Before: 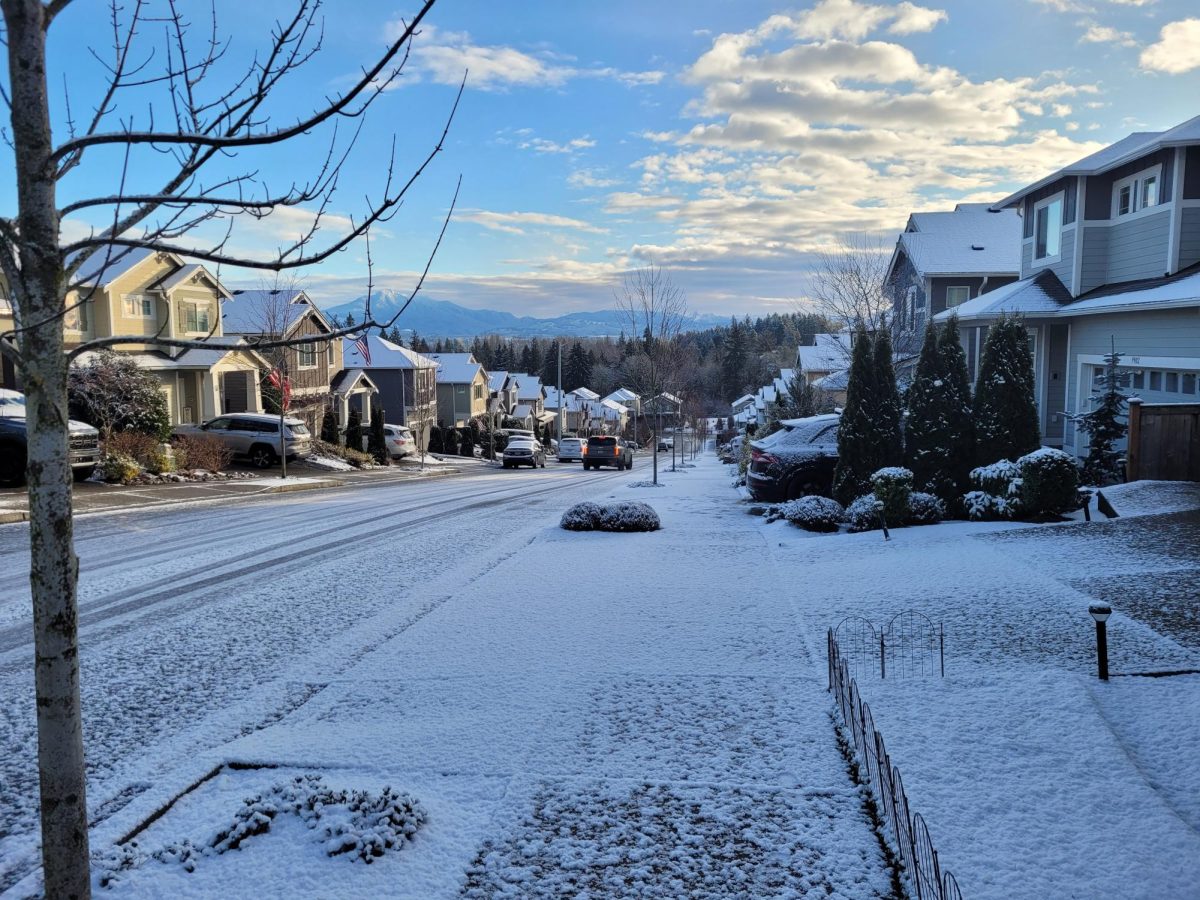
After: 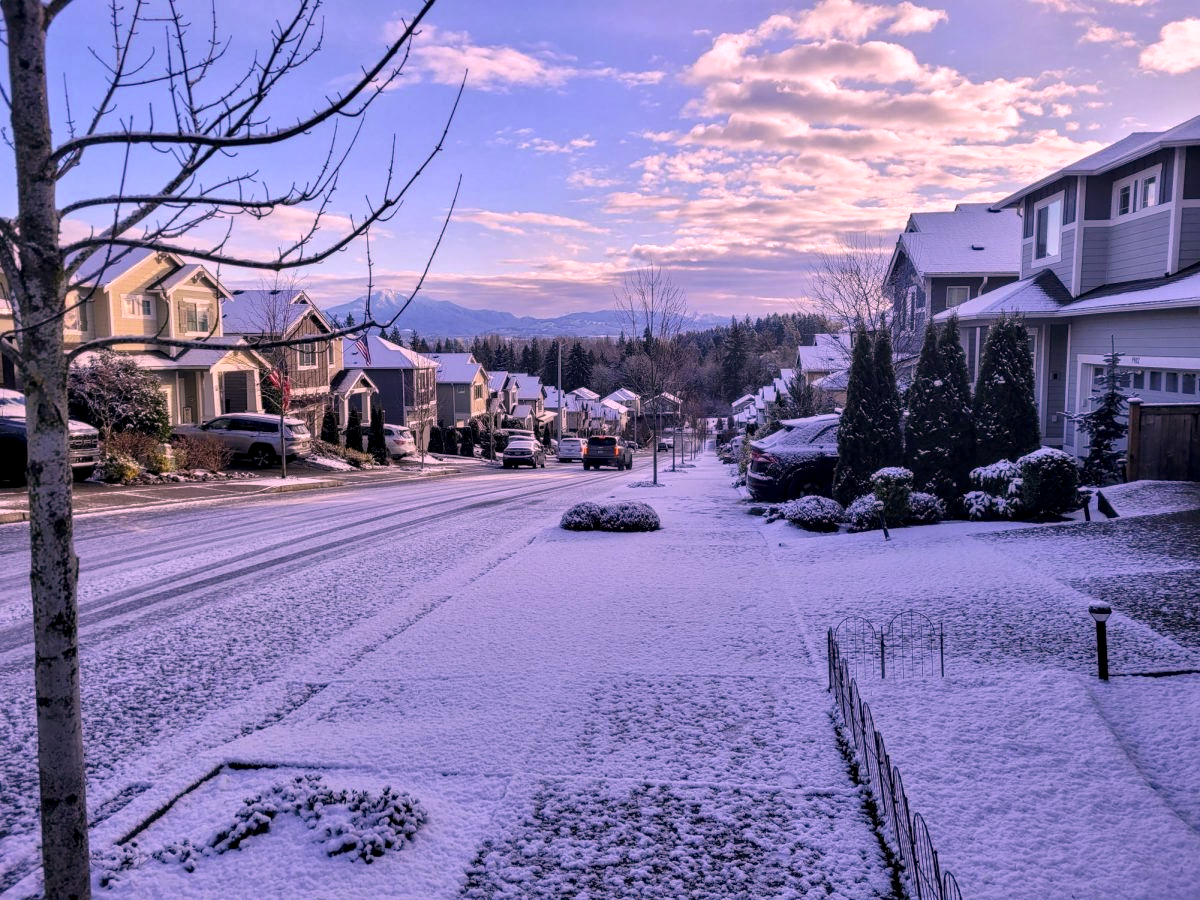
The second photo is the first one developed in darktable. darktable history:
color calibration: illuminant as shot in camera, x 0.379, y 0.396, temperature 4138.76 K
color correction: highlights a* 21.16, highlights b* 19.61
local contrast: detail 130%
